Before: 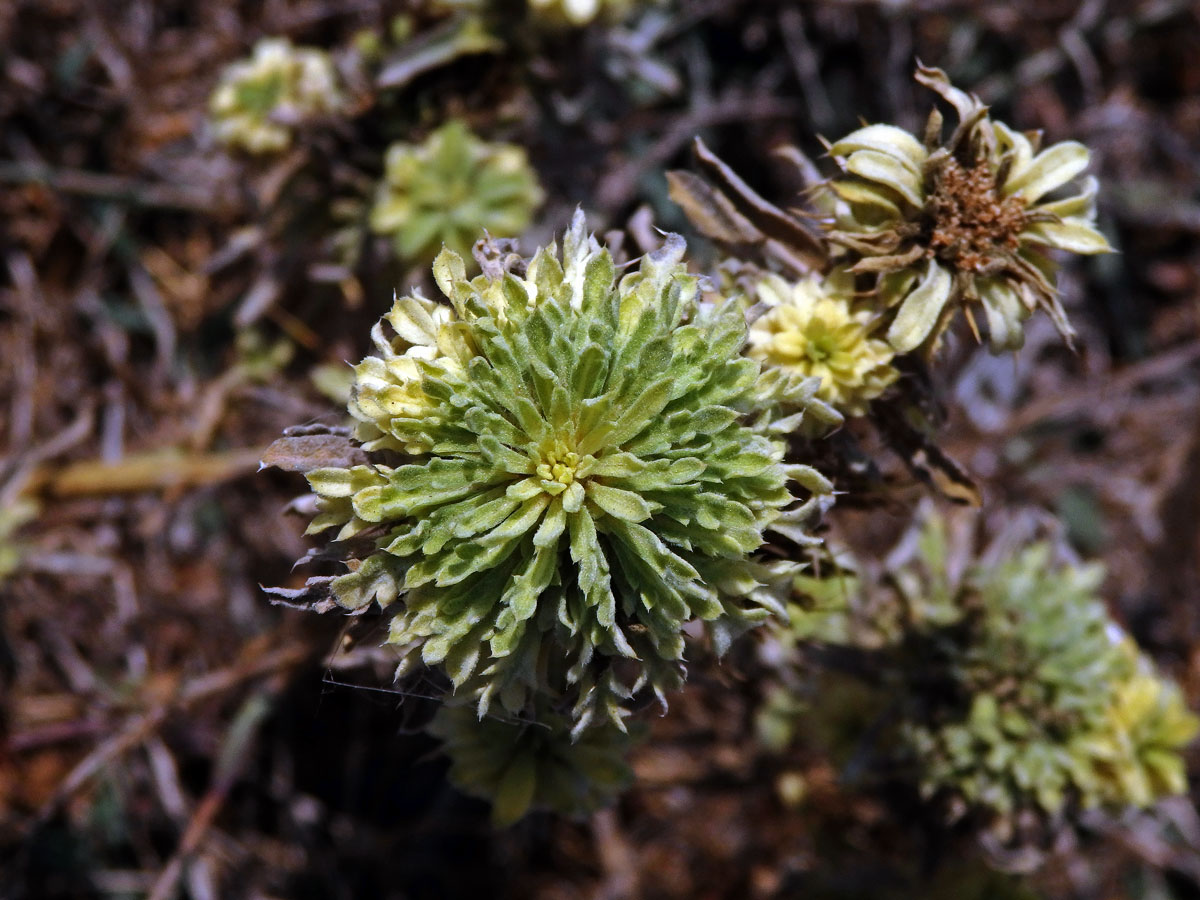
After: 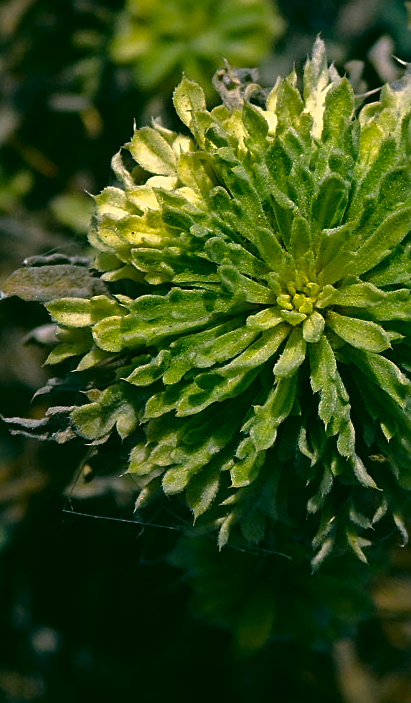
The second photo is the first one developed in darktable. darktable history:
crop and rotate: left 21.711%, top 18.889%, right 43.992%, bottom 2.977%
color balance rgb: highlights gain › chroma 3.088%, highlights gain › hue 76.08°, shadows fall-off 299.795%, white fulcrum 1.98 EV, highlights fall-off 298.231%, perceptual saturation grading › global saturation 9.559%, perceptual brilliance grading › global brilliance 14.221%, perceptual brilliance grading › shadows -35.716%, mask middle-gray fulcrum 99.317%, global vibrance 20%, contrast gray fulcrum 38.261%
color correction: highlights a* 5.64, highlights b* 33.44, shadows a* -25.85, shadows b* 3.96
sharpen: on, module defaults
